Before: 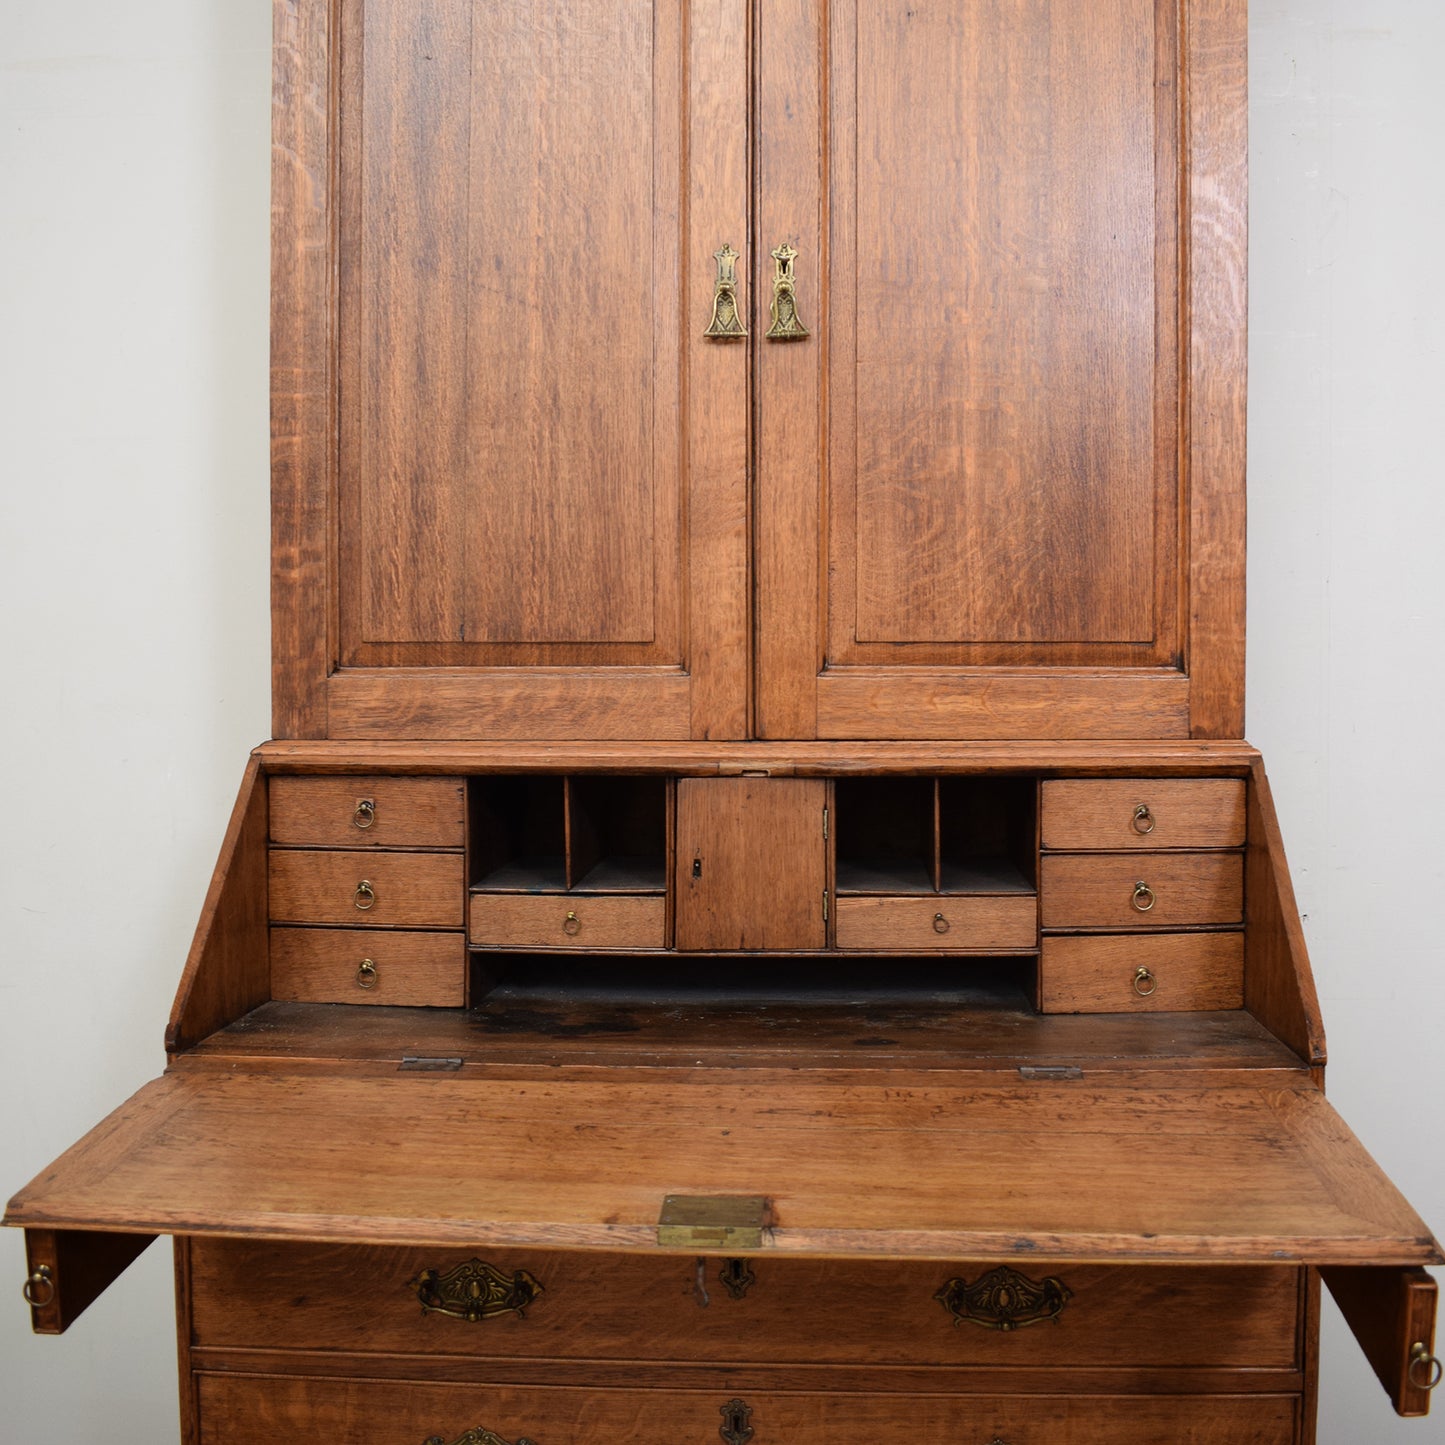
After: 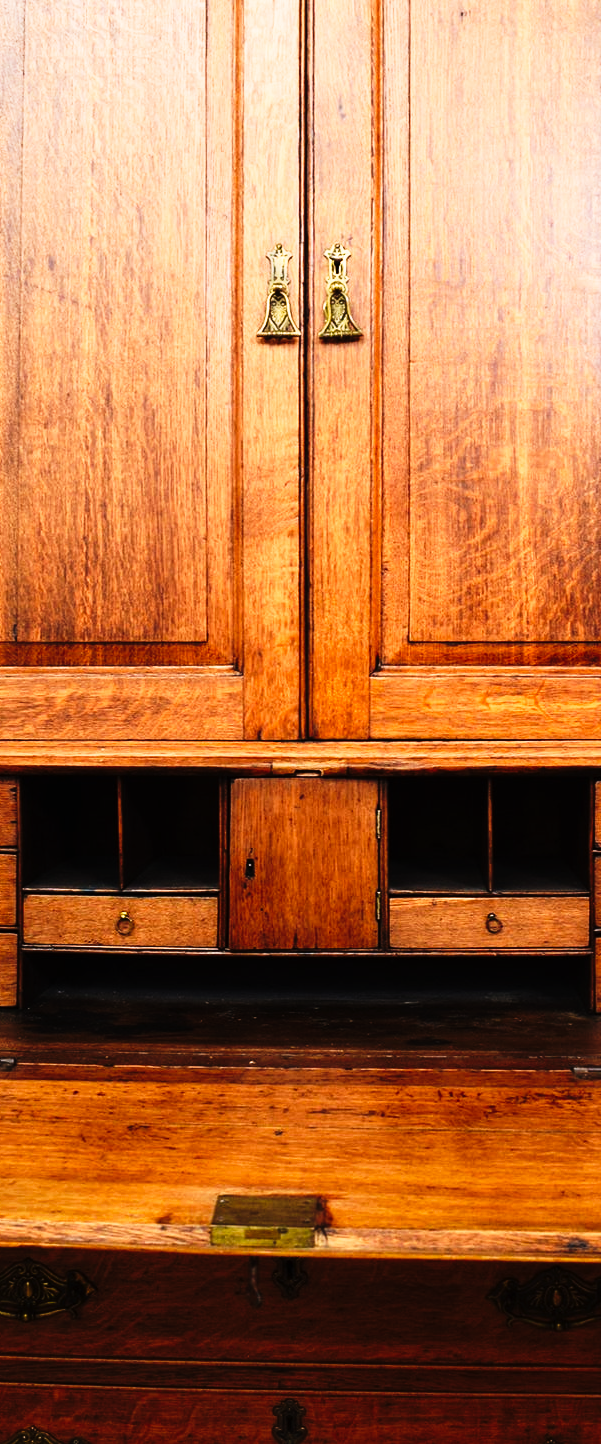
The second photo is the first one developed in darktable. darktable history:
tone curve: curves: ch0 [(0, 0) (0.003, 0.002) (0.011, 0.005) (0.025, 0.011) (0.044, 0.017) (0.069, 0.021) (0.1, 0.027) (0.136, 0.035) (0.177, 0.05) (0.224, 0.076) (0.277, 0.126) (0.335, 0.212) (0.399, 0.333) (0.468, 0.473) (0.543, 0.627) (0.623, 0.784) (0.709, 0.9) (0.801, 0.963) (0.898, 0.988) (1, 1)], preserve colors none
crop: left 30.999%, right 27.366%
